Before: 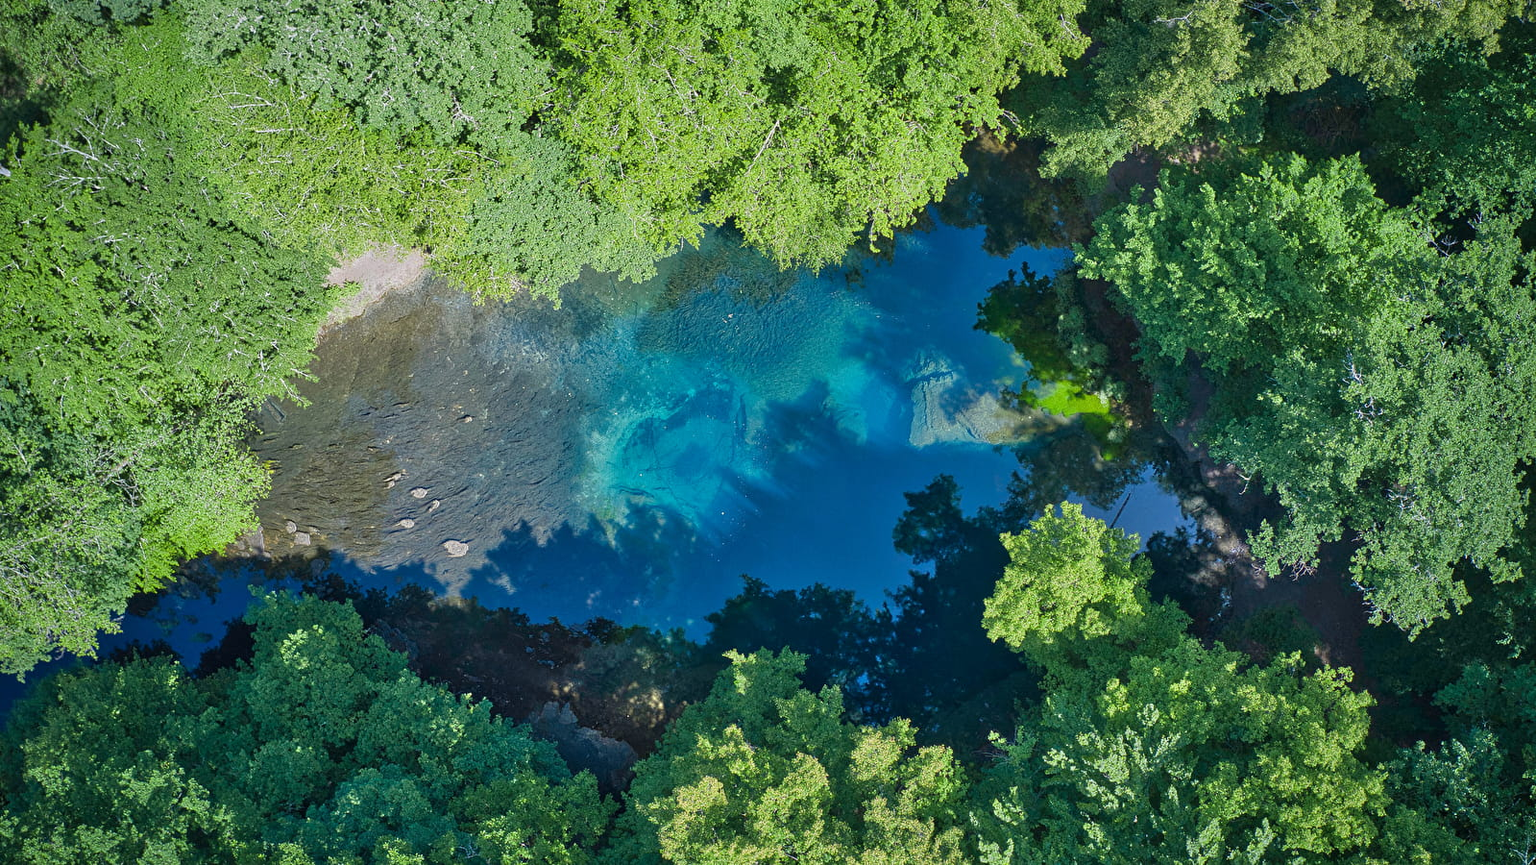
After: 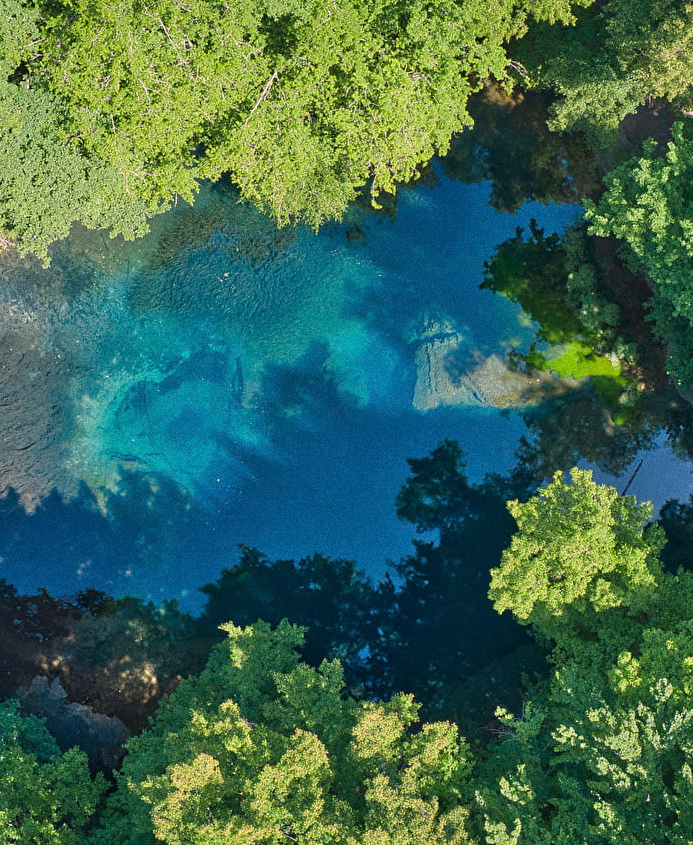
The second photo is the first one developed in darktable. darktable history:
white balance: red 1.127, blue 0.943
grain: coarseness 0.09 ISO
crop: left 33.452%, top 6.025%, right 23.155%
